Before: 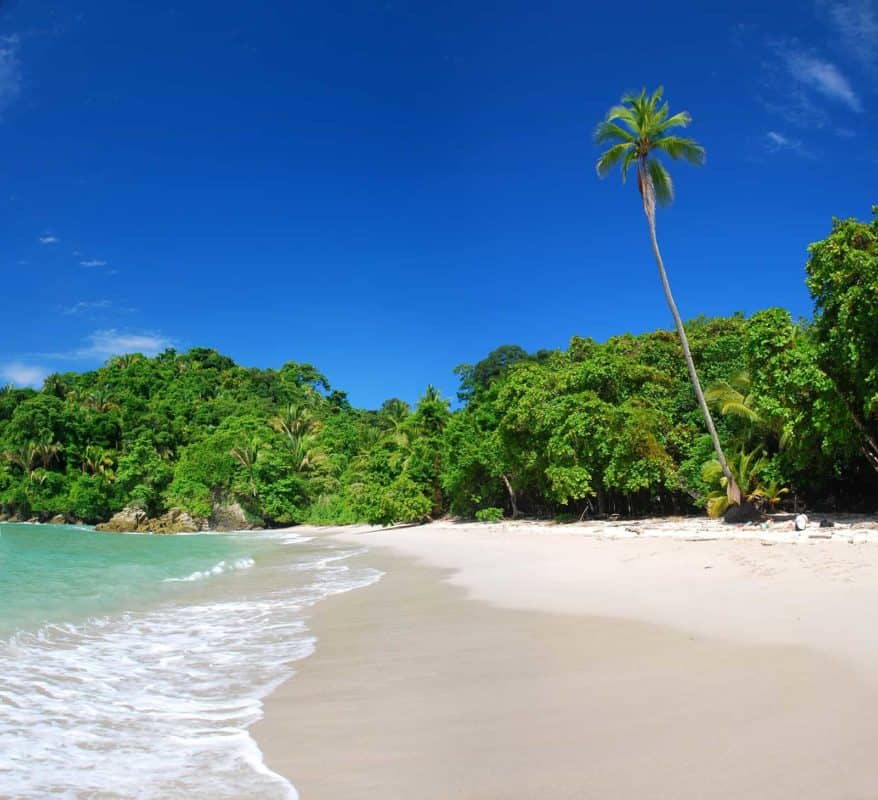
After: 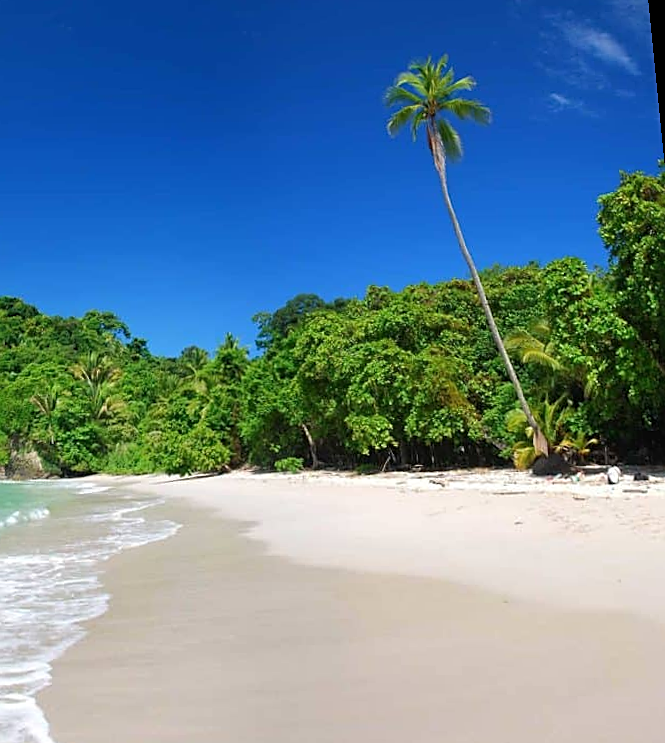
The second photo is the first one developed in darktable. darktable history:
sharpen: on, module defaults
rotate and perspective: rotation 0.128°, lens shift (vertical) -0.181, lens shift (horizontal) -0.044, shear 0.001, automatic cropping off
crop and rotate: left 24.034%, top 2.838%, right 6.406%, bottom 6.299%
